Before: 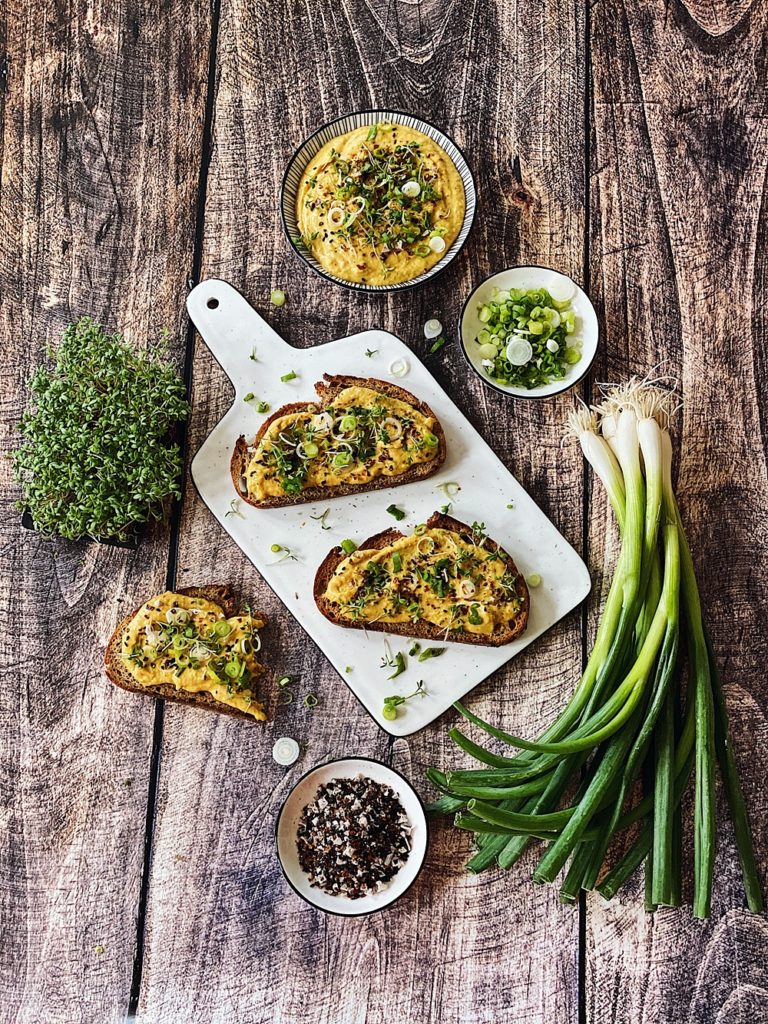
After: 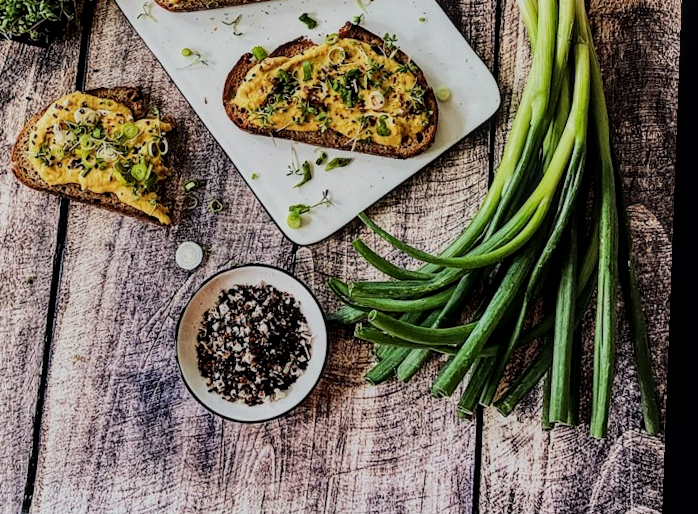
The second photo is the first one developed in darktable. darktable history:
local contrast: detail 130%
filmic rgb: black relative exposure -7.65 EV, white relative exposure 4.56 EV, hardness 3.61, color science v6 (2022)
rotate and perspective: rotation 2.17°, automatic cropping off
crop and rotate: left 13.306%, top 48.129%, bottom 2.928%
